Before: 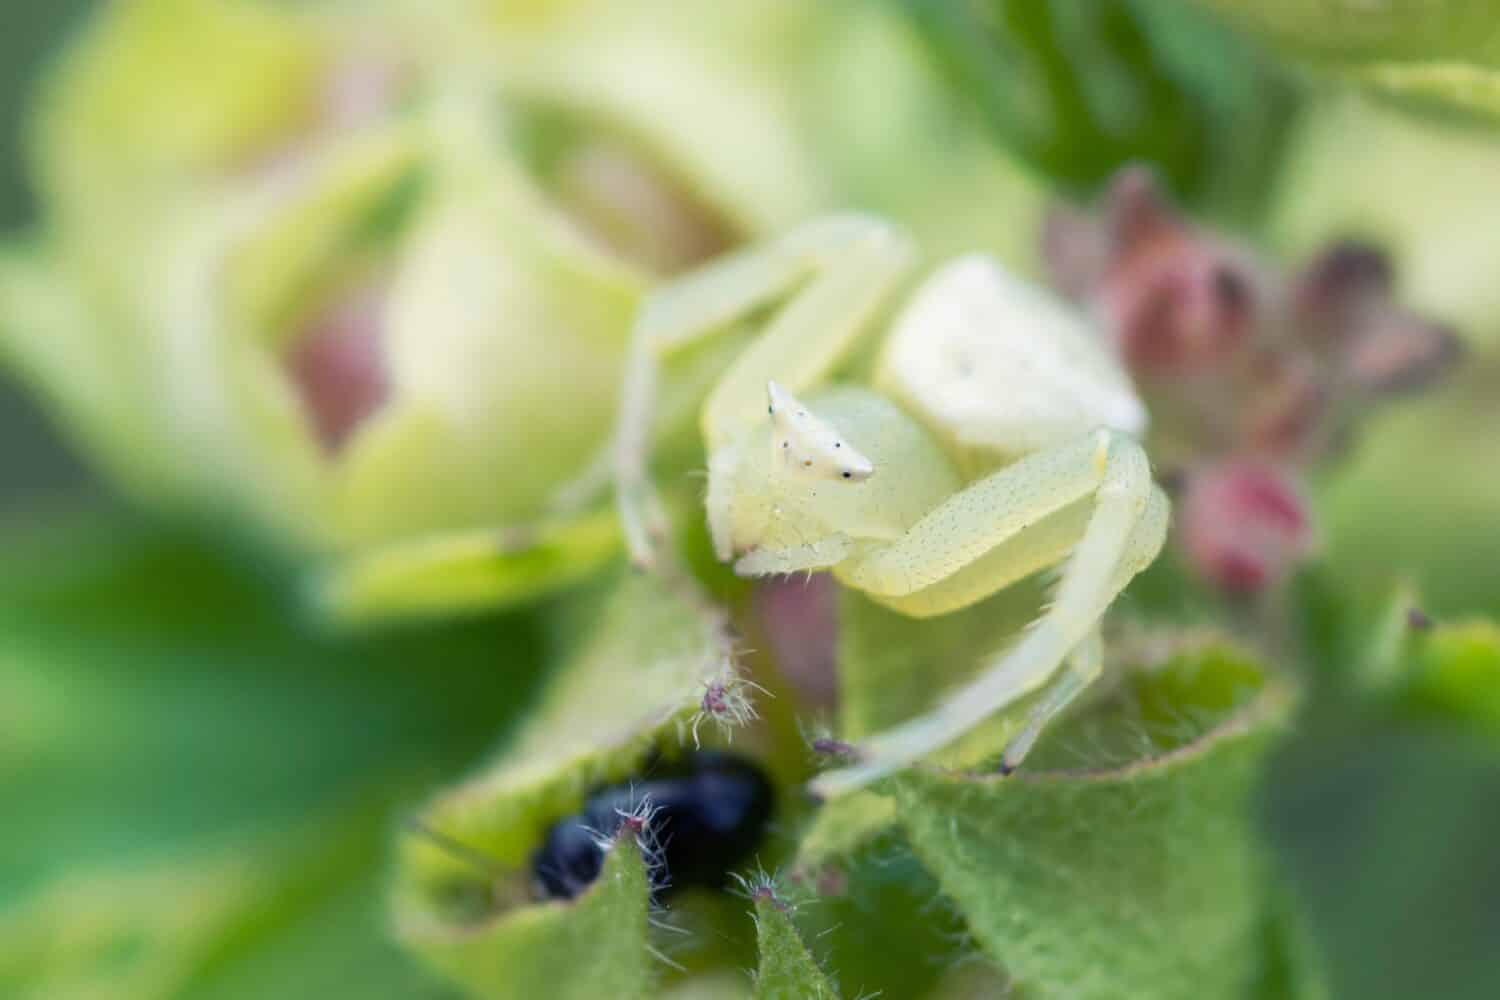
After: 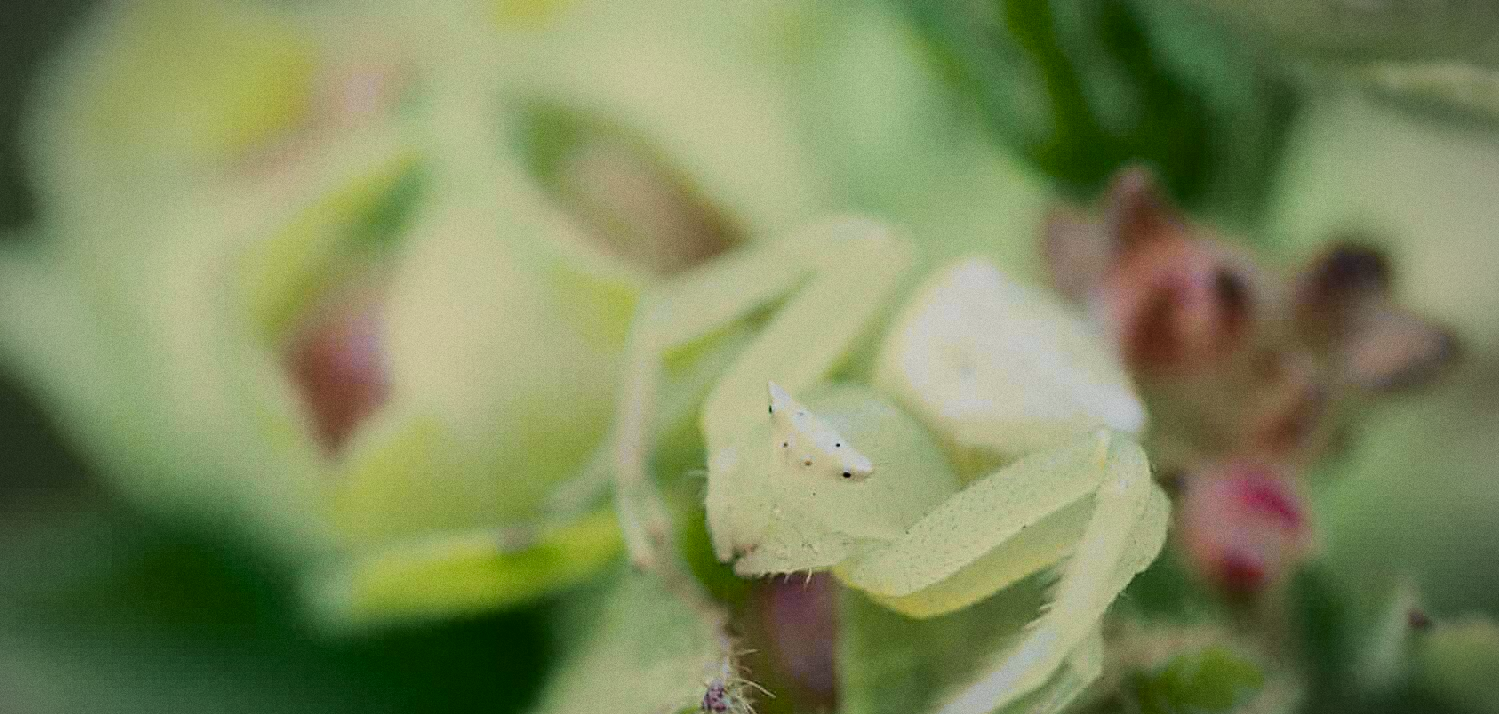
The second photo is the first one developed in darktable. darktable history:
crop: bottom 28.576%
exposure: exposure -1 EV, compensate highlight preservation false
vignetting: fall-off start 79.43%, saturation -0.649, width/height ratio 1.327, unbound false
tone curve: curves: ch0 [(0, 0.006) (0.184, 0.117) (0.405, 0.46) (0.456, 0.528) (0.634, 0.728) (0.877, 0.89) (0.984, 0.935)]; ch1 [(0, 0) (0.443, 0.43) (0.492, 0.489) (0.566, 0.579) (0.595, 0.625) (0.608, 0.667) (0.65, 0.729) (1, 1)]; ch2 [(0, 0) (0.33, 0.301) (0.421, 0.443) (0.447, 0.489) (0.492, 0.498) (0.537, 0.583) (0.586, 0.591) (0.663, 0.686) (1, 1)], color space Lab, independent channels, preserve colors none
grain: coarseness 0.09 ISO
sharpen: on, module defaults
